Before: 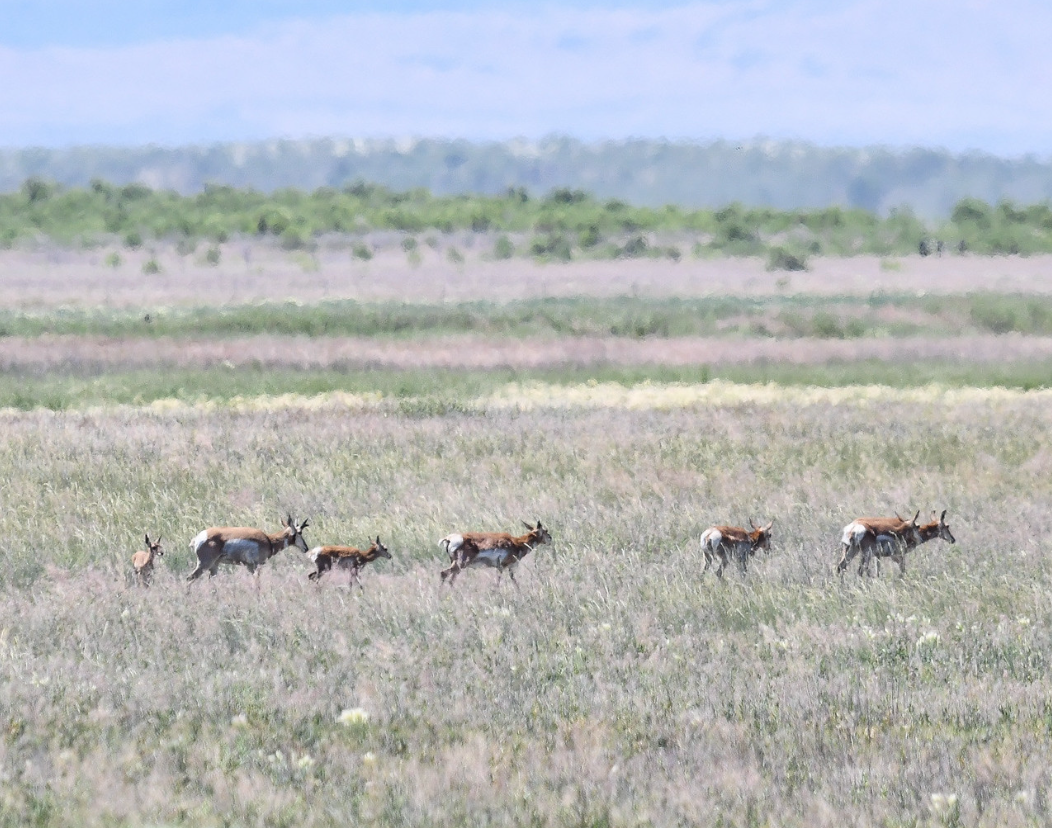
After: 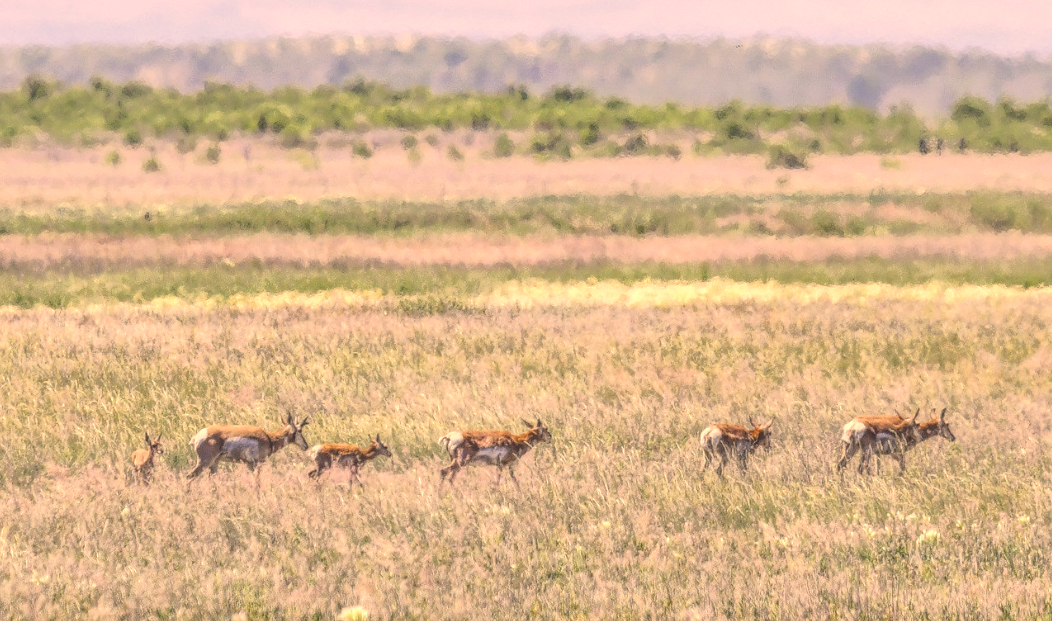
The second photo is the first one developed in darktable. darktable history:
color correction: highlights a* 15, highlights b* 31.55
contrast brightness saturation: contrast 0.07, brightness 0.08, saturation 0.18
local contrast: highlights 20%, shadows 30%, detail 200%, midtone range 0.2
crop and rotate: top 12.5%, bottom 12.5%
